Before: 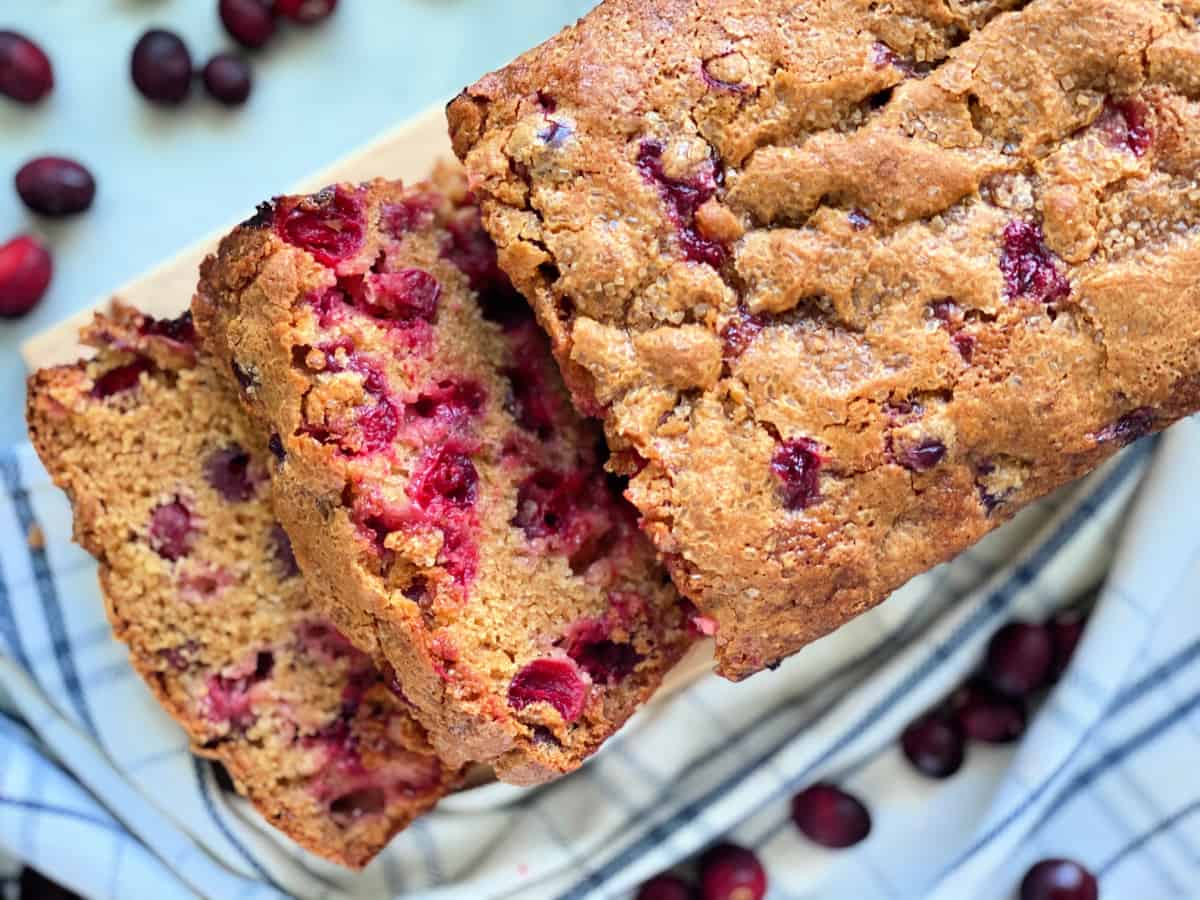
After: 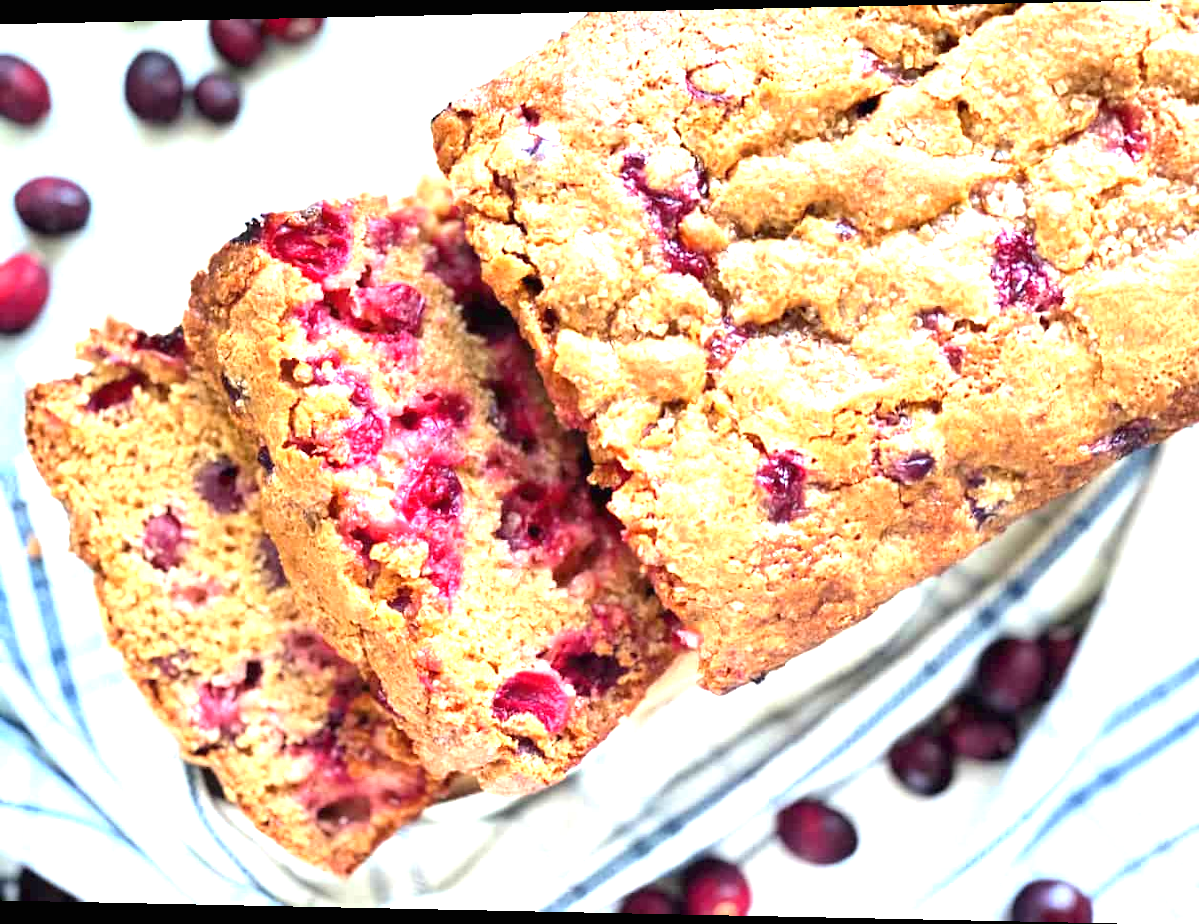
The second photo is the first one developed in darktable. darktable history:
rotate and perspective: lens shift (horizontal) -0.055, automatic cropping off
exposure: black level correction 0, exposure 1.5 EV, compensate exposure bias true, compensate highlight preservation false
